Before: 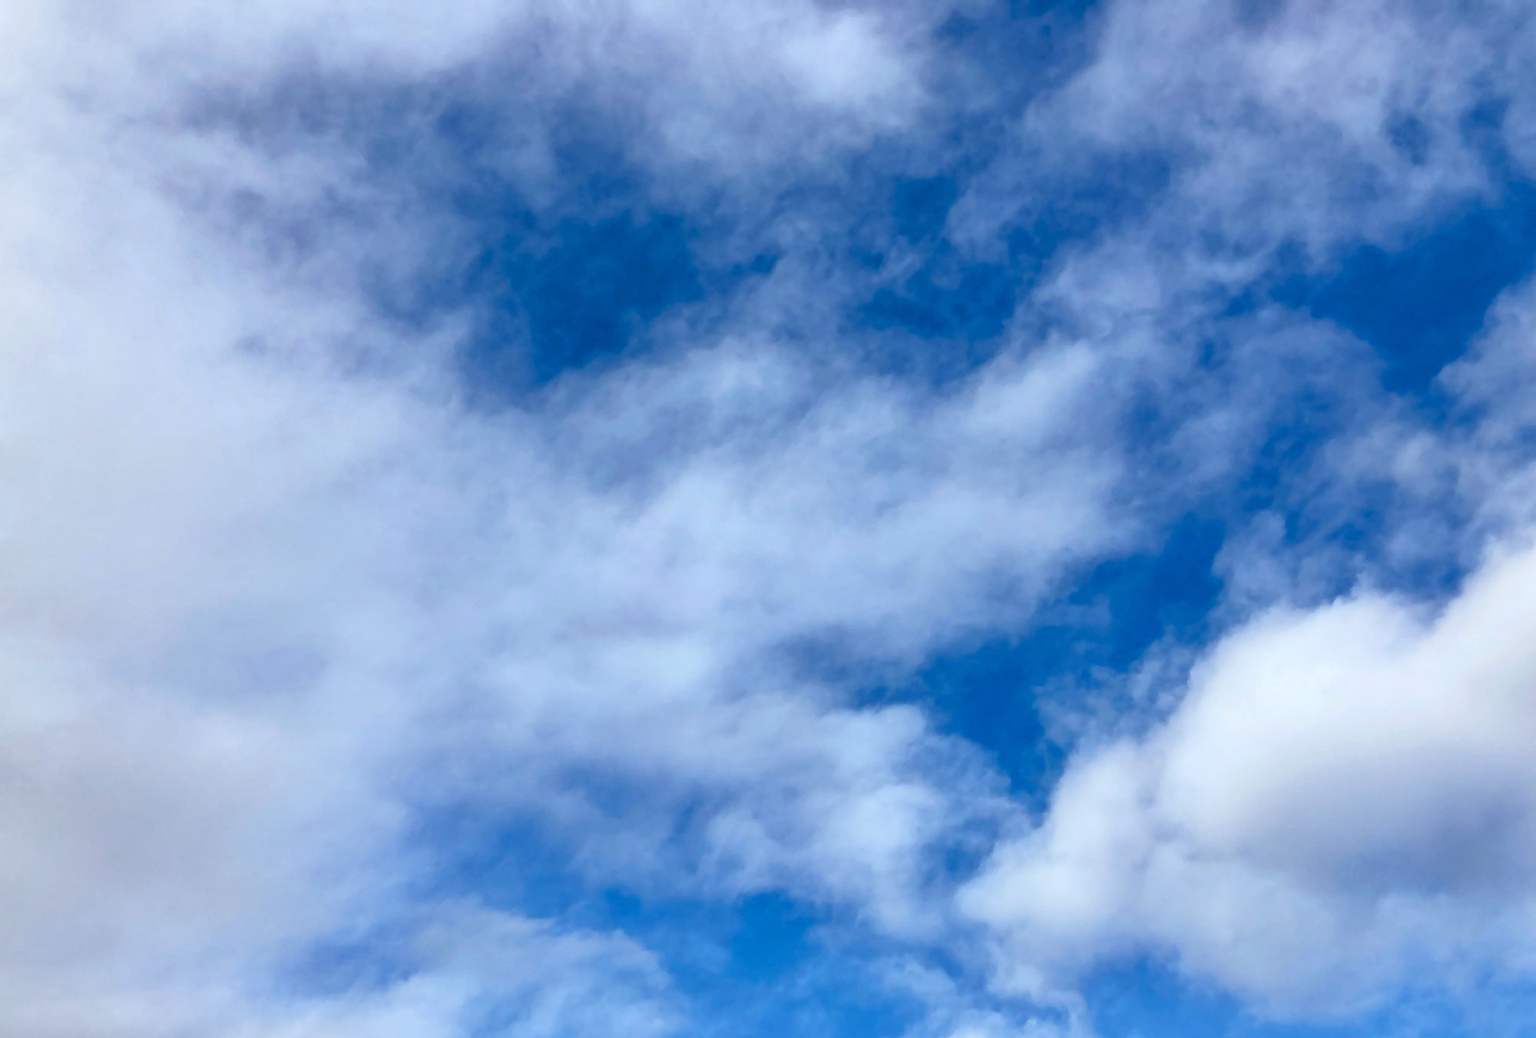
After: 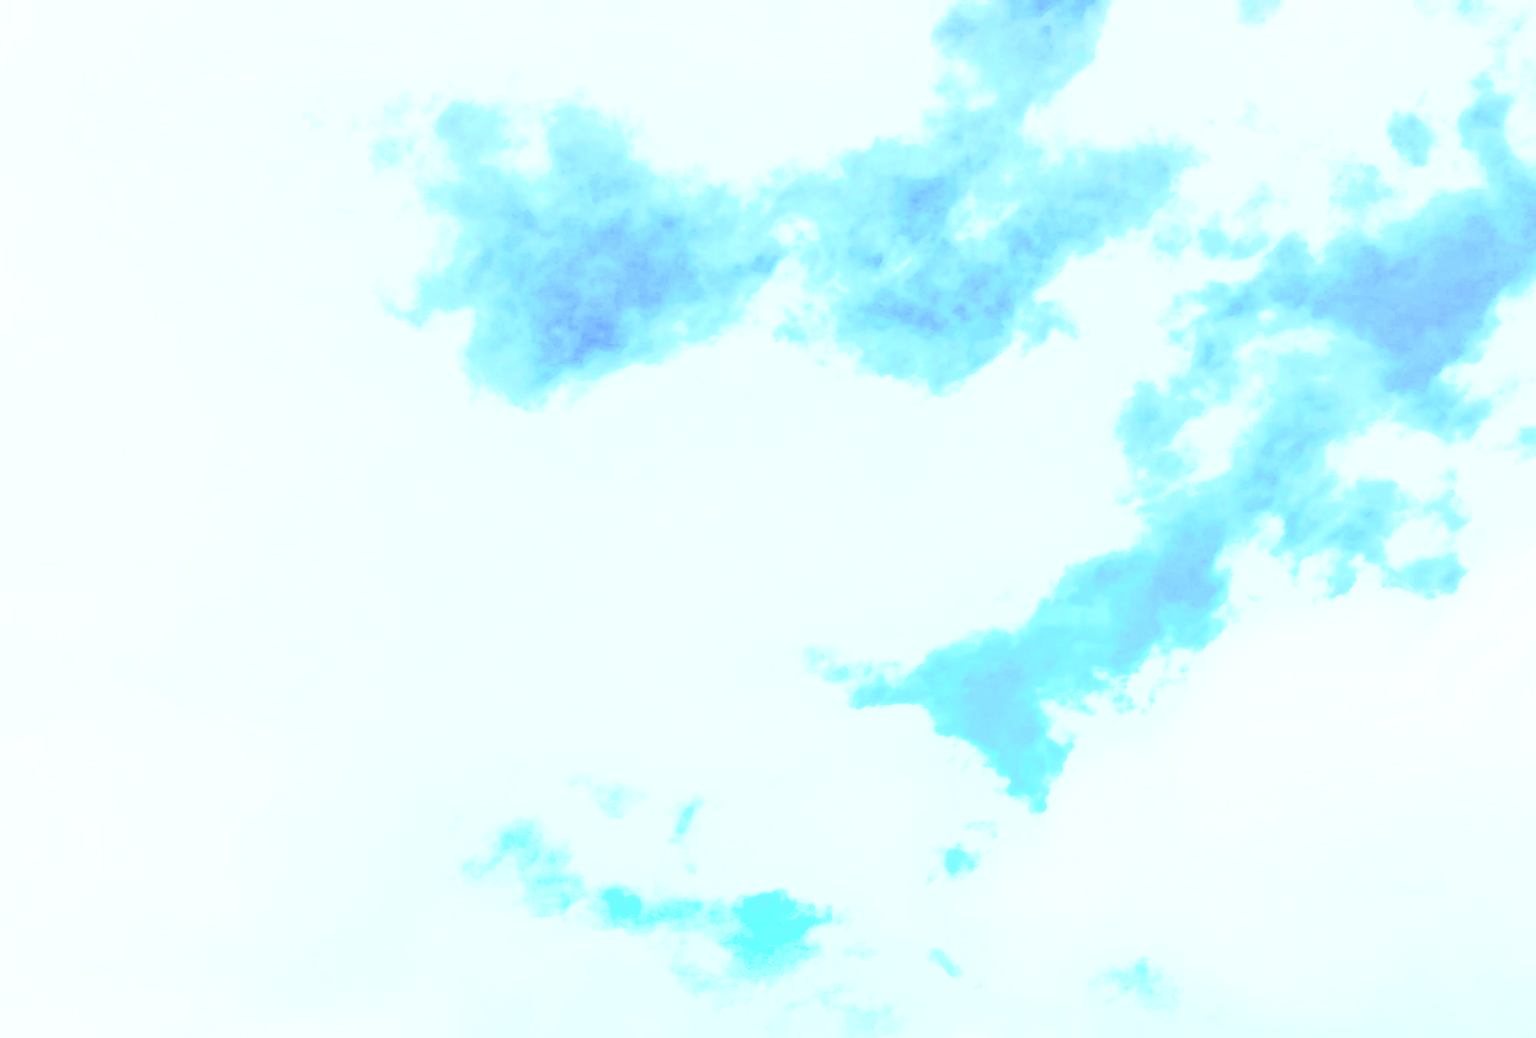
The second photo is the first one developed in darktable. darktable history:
exposure: exposure 2.207 EV, compensate highlight preservation false
shadows and highlights: low approximation 0.01, soften with gaussian
contrast brightness saturation: contrast 0.57, brightness 0.57, saturation -0.34
